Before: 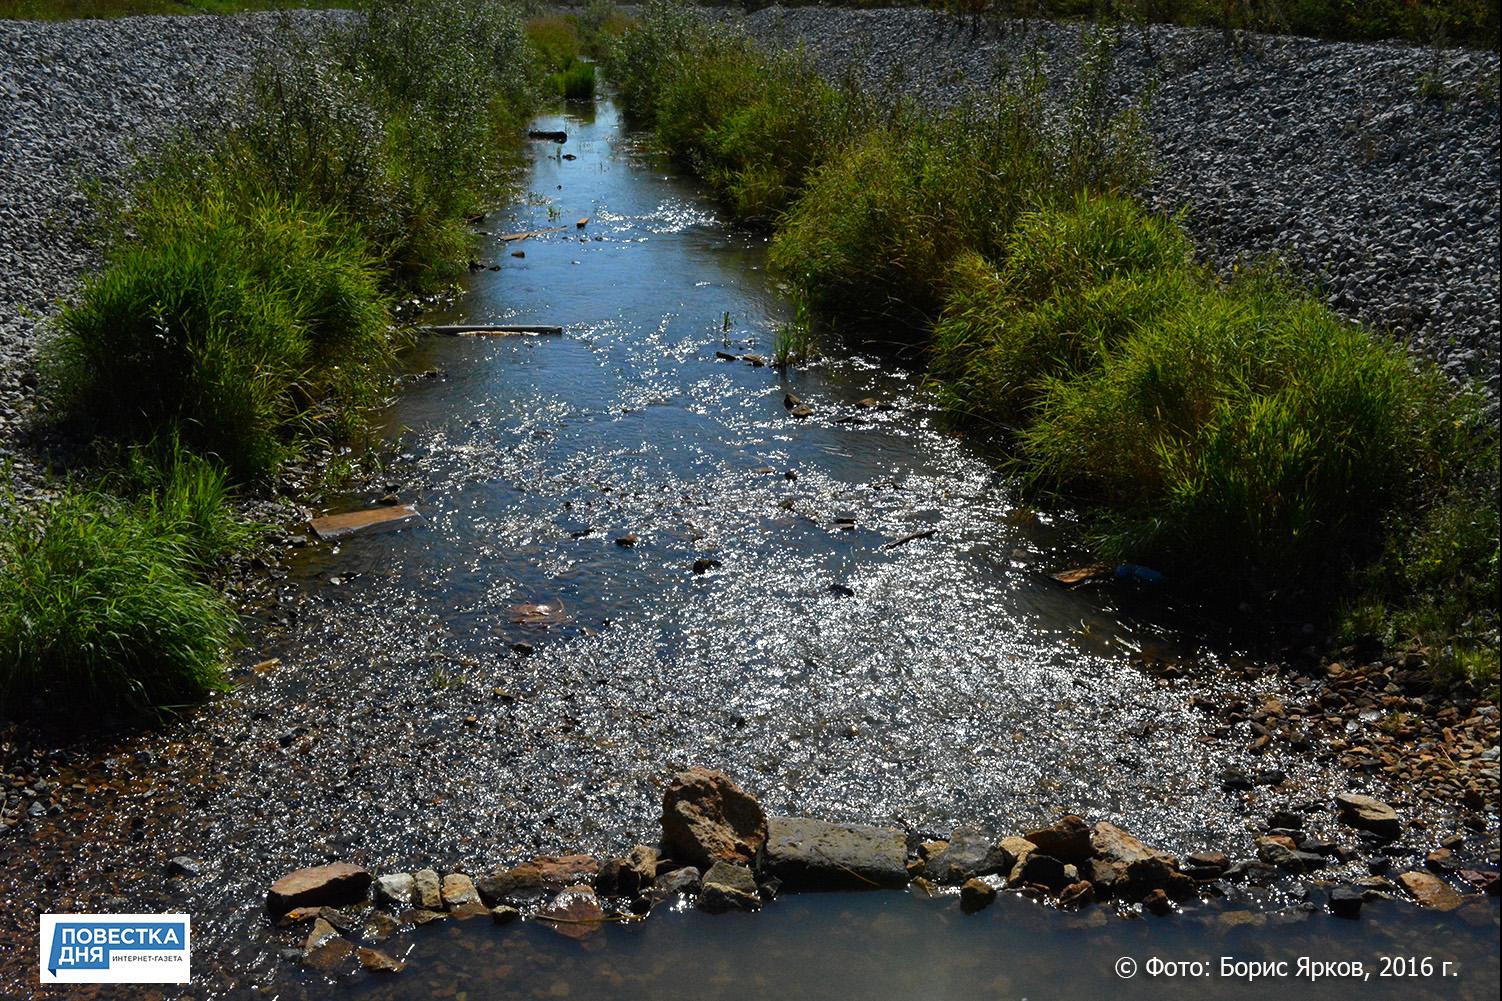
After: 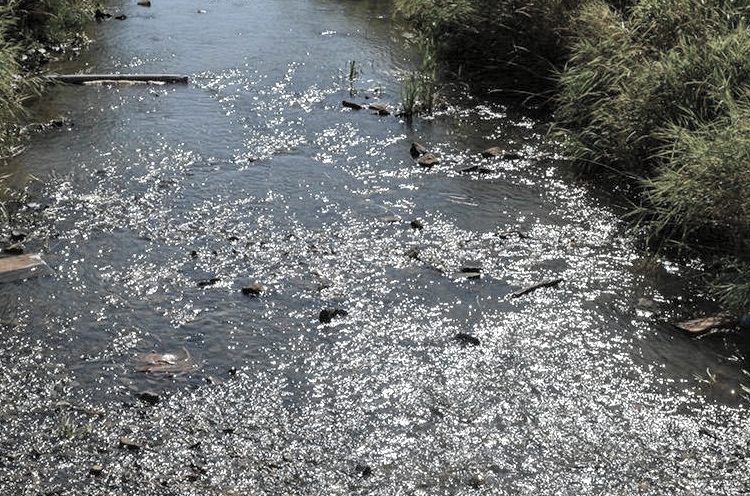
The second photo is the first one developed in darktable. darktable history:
contrast brightness saturation: brightness 0.185, saturation -0.507
local contrast: on, module defaults
color correction: highlights b* 0.01, saturation 0.875
crop: left 24.915%, top 25.09%, right 25.117%, bottom 25.262%
levels: mode automatic, levels [0.012, 0.367, 0.697]
